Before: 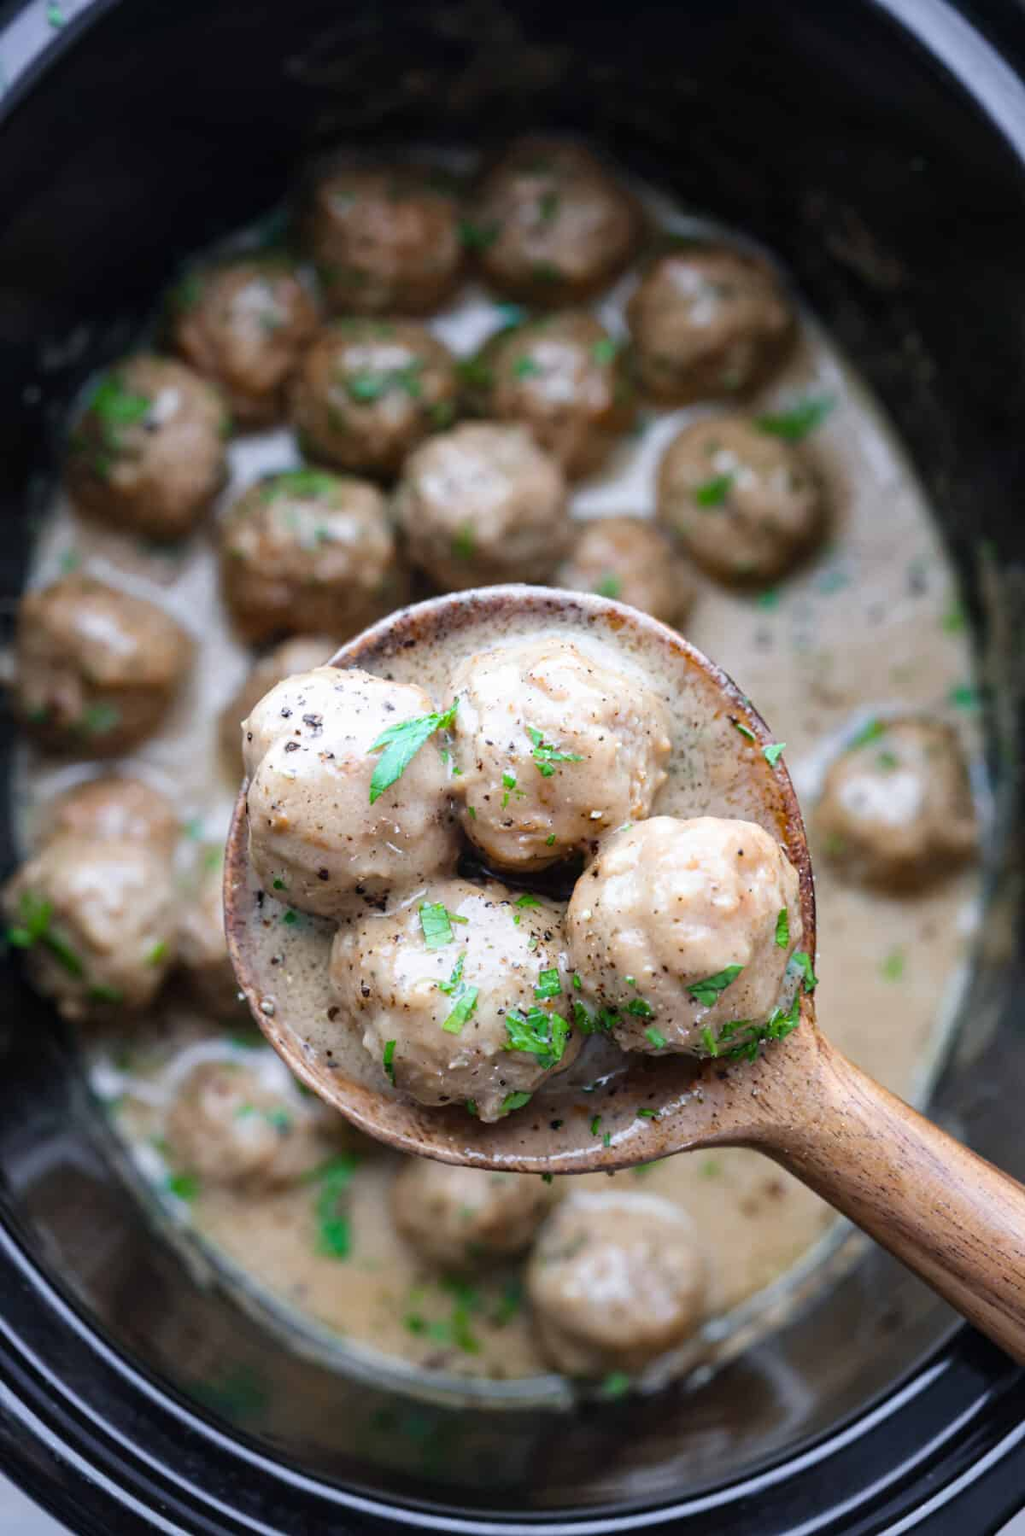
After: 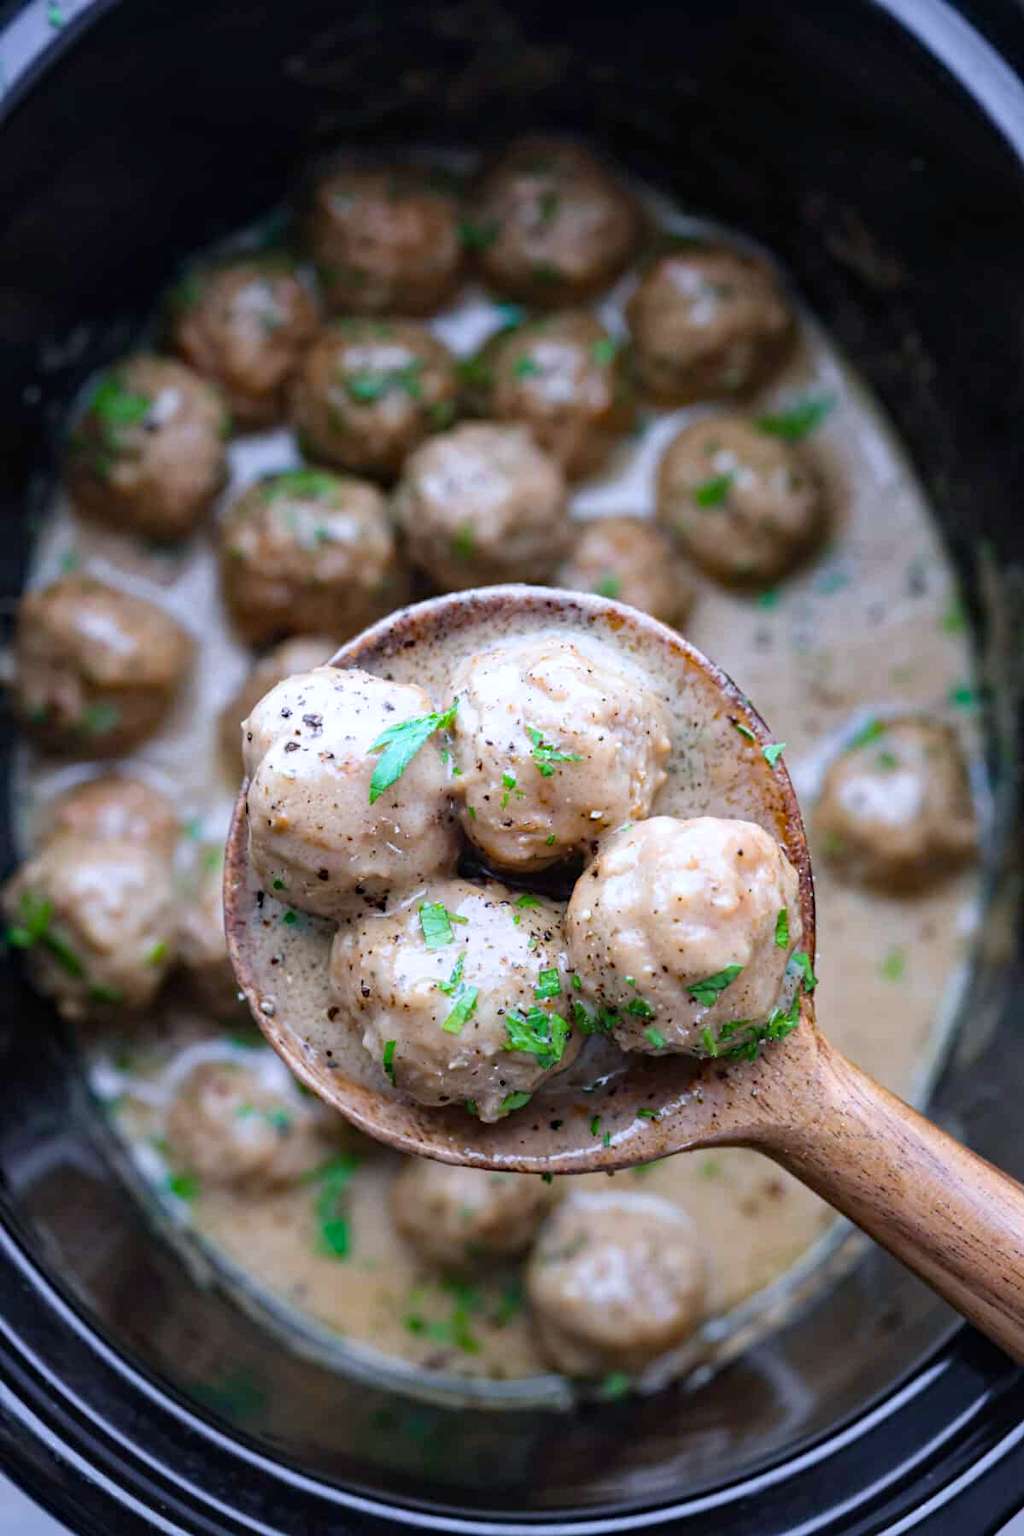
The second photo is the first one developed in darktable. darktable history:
color calibration: illuminant as shot in camera, x 0.358, y 0.373, temperature 4628.91 K, gamut compression 0.98
haze removal: compatibility mode true, adaptive false
